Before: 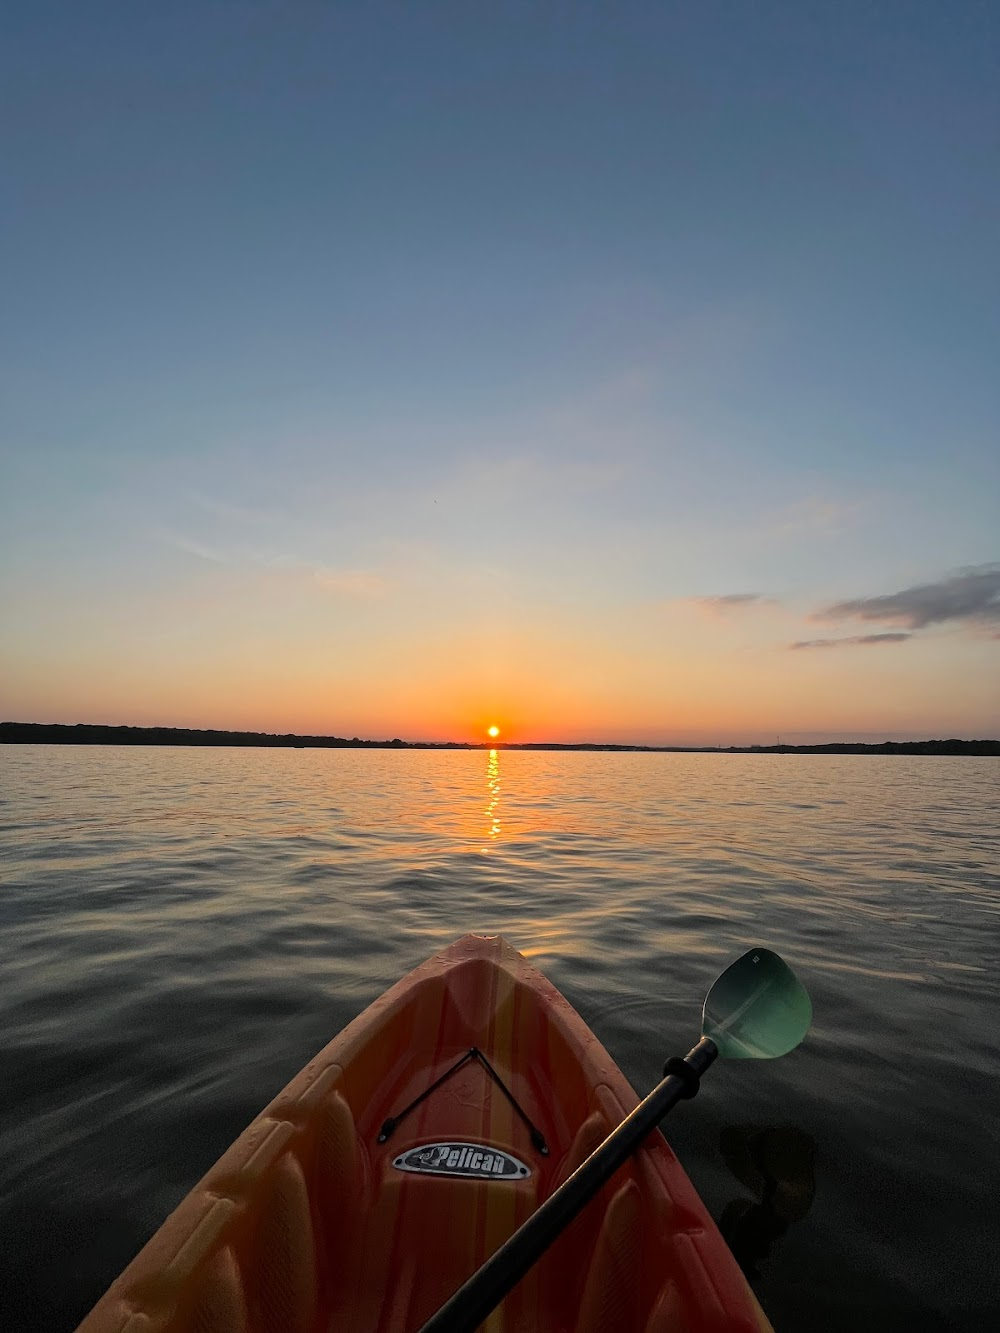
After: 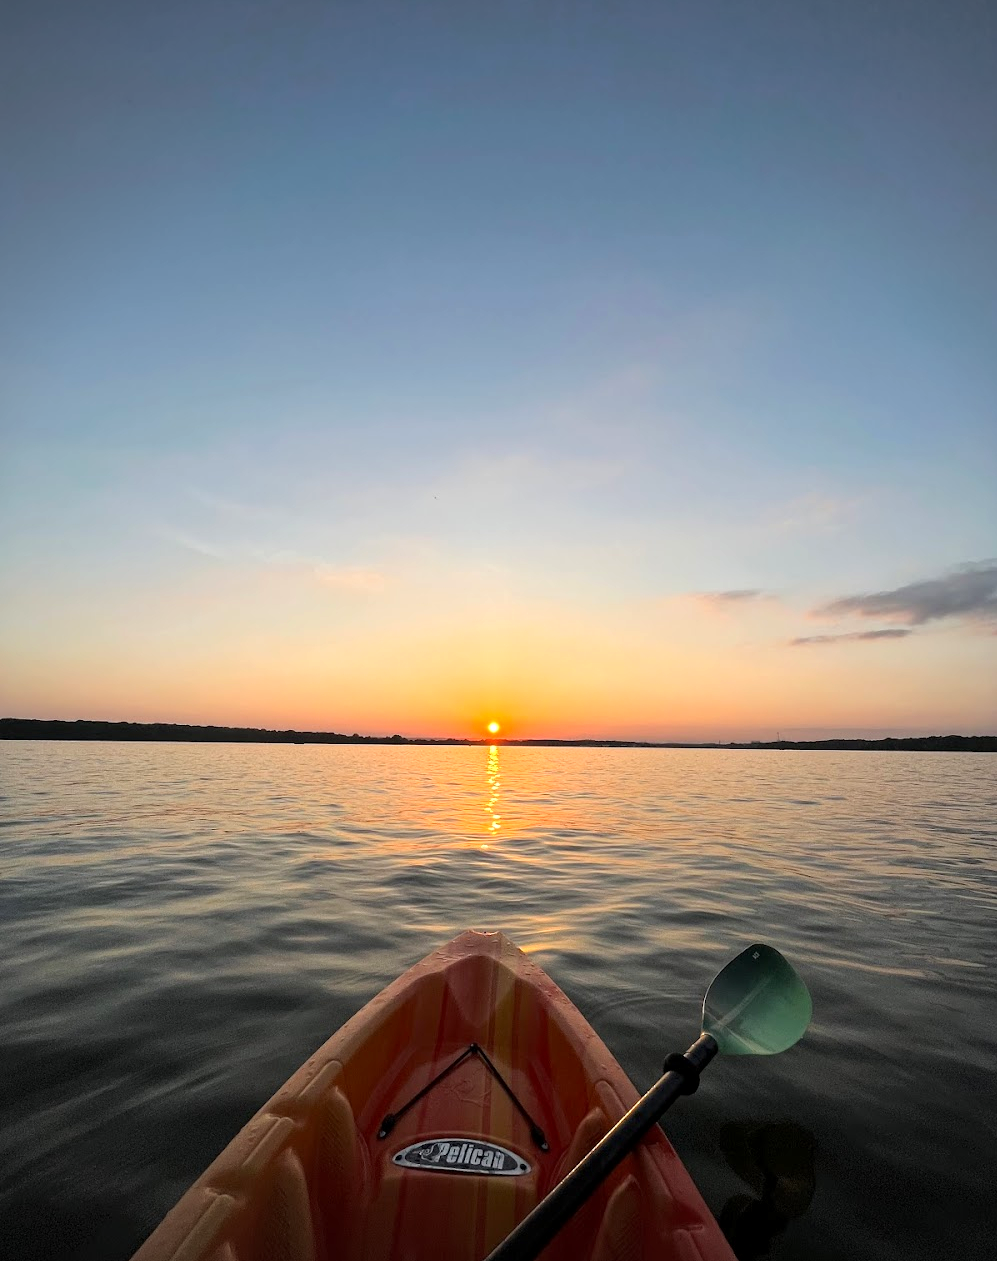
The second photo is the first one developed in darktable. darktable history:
crop: top 0.342%, right 0.263%, bottom 5.056%
exposure: black level correction 0.001, exposure 0.499 EV, compensate highlight preservation false
vignetting: fall-off radius 60.59%
